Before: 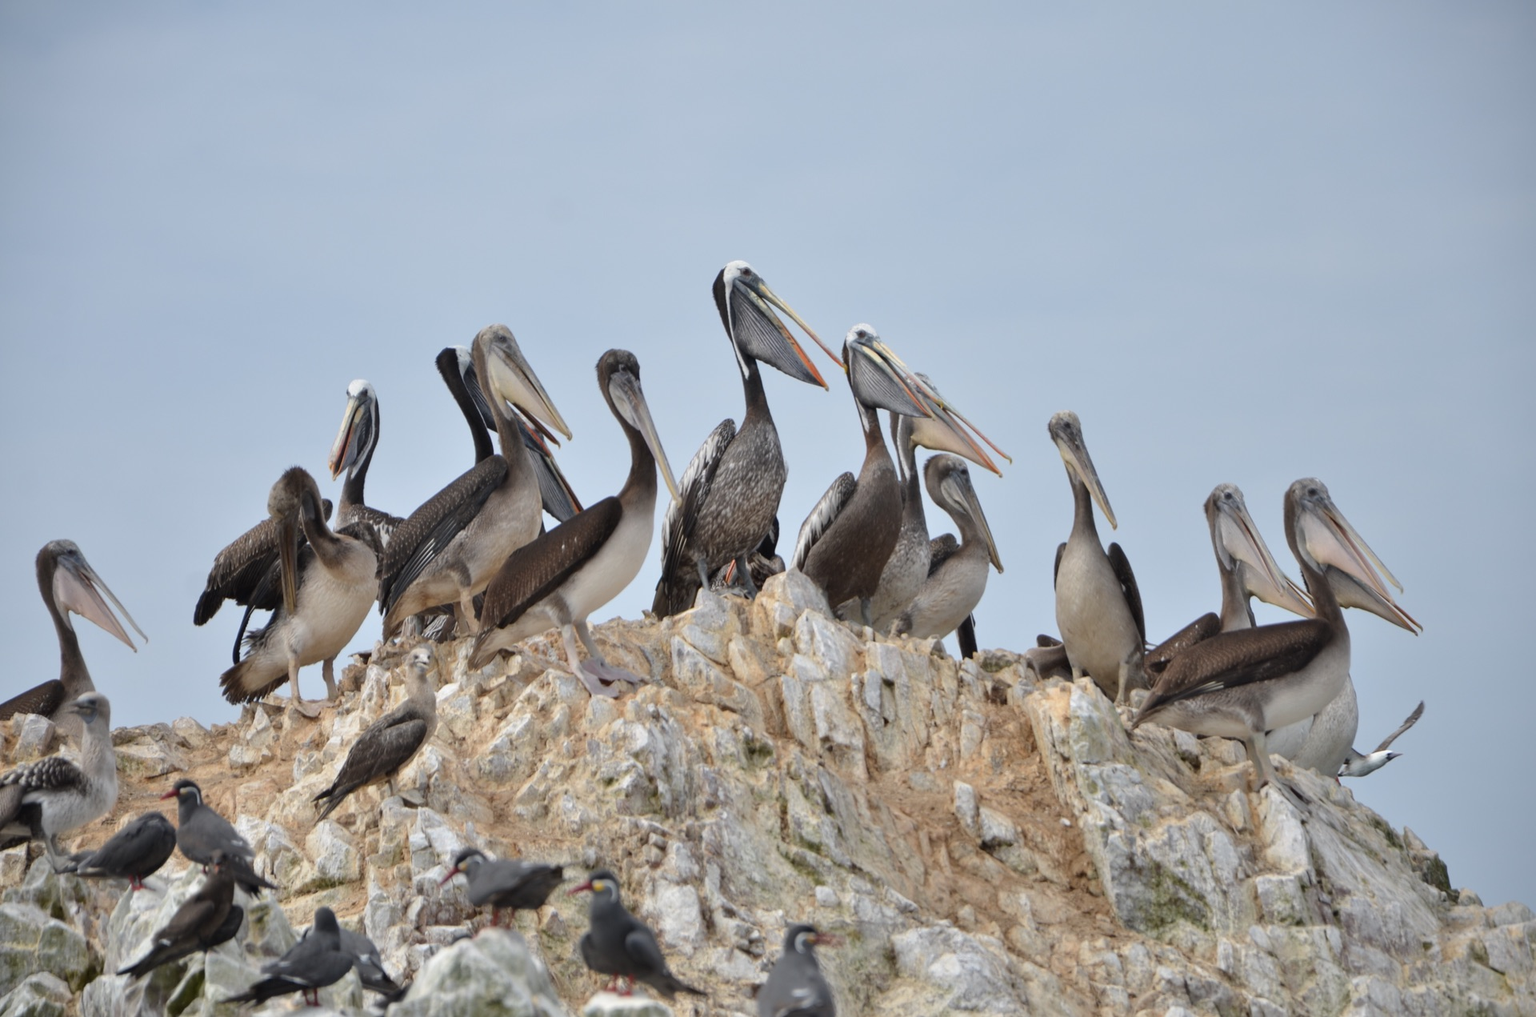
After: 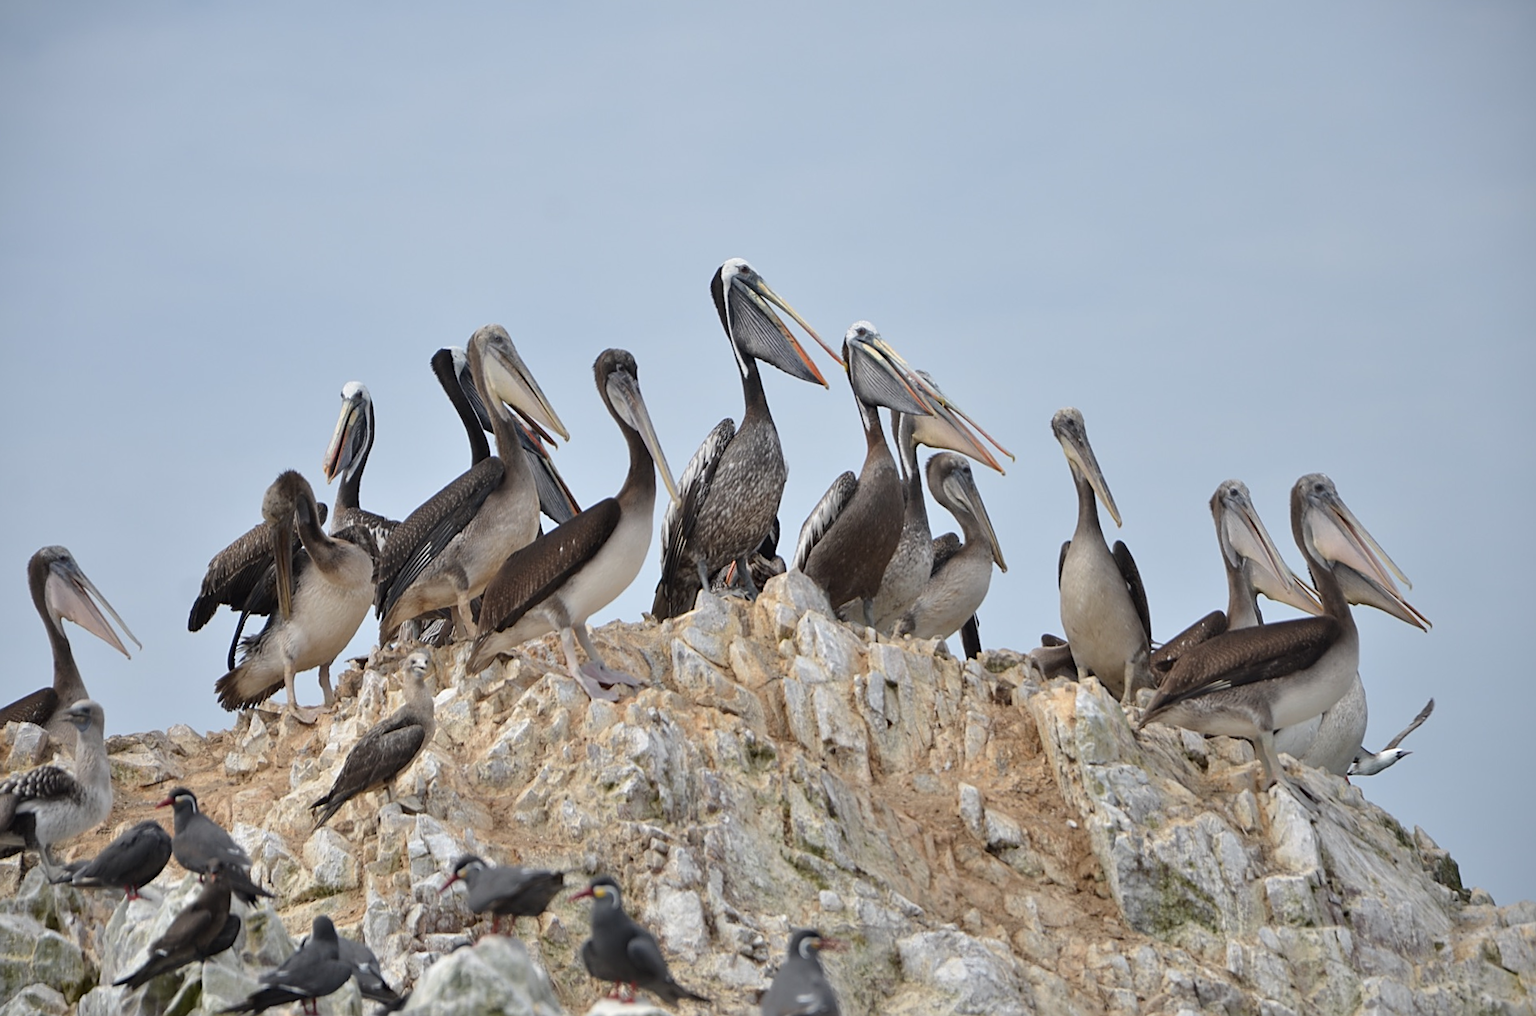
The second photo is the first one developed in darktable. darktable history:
rotate and perspective: rotation -0.45°, automatic cropping original format, crop left 0.008, crop right 0.992, crop top 0.012, crop bottom 0.988
sharpen: on, module defaults
